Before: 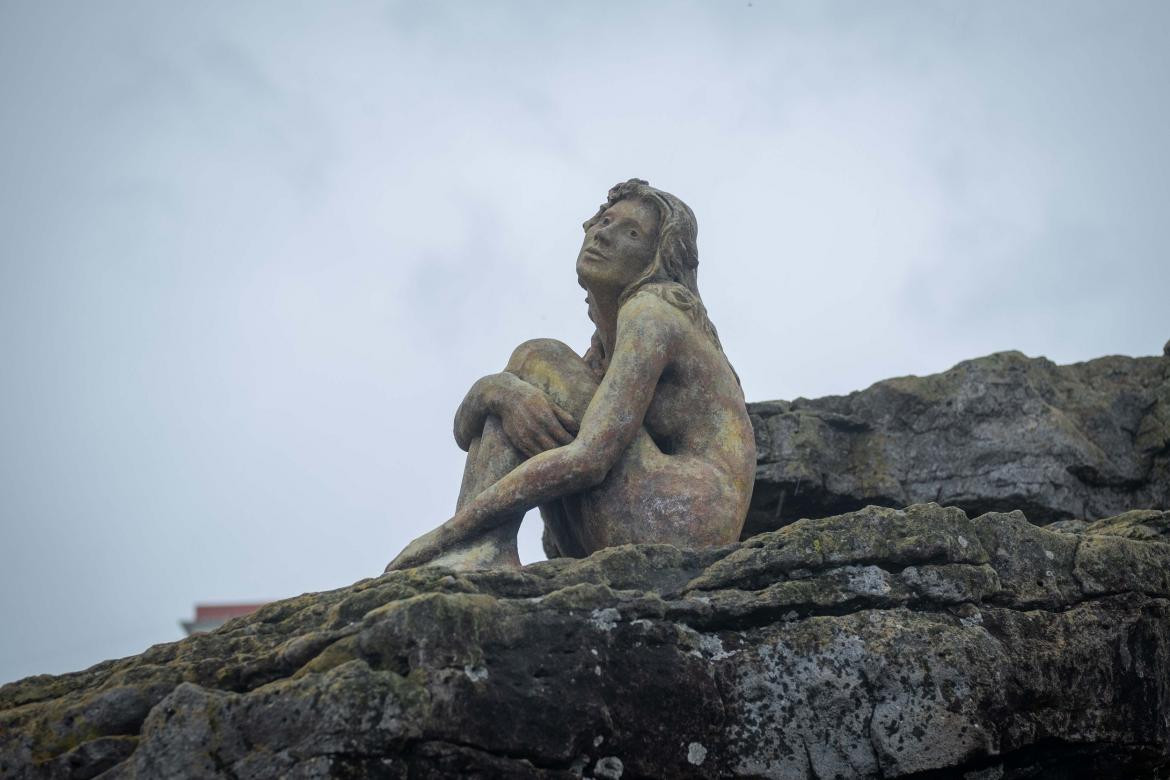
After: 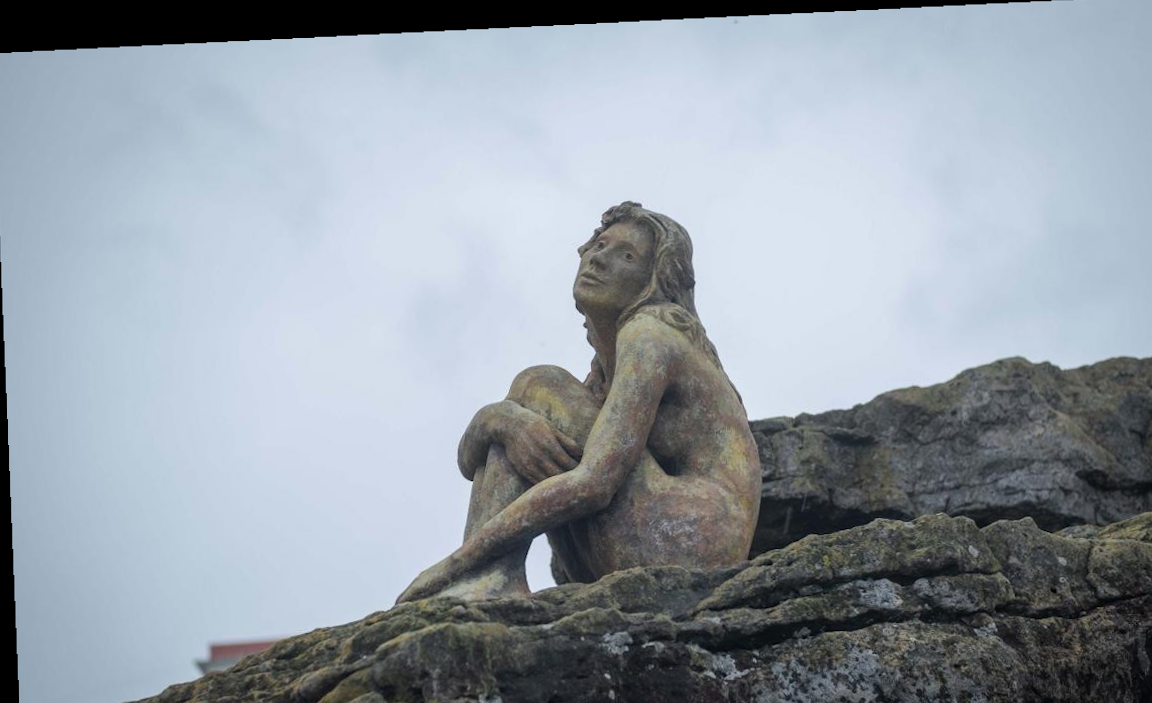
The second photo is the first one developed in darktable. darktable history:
crop and rotate: angle 0.2°, left 0.275%, right 3.127%, bottom 14.18%
rotate and perspective: rotation -2.22°, lens shift (horizontal) -0.022, automatic cropping off
